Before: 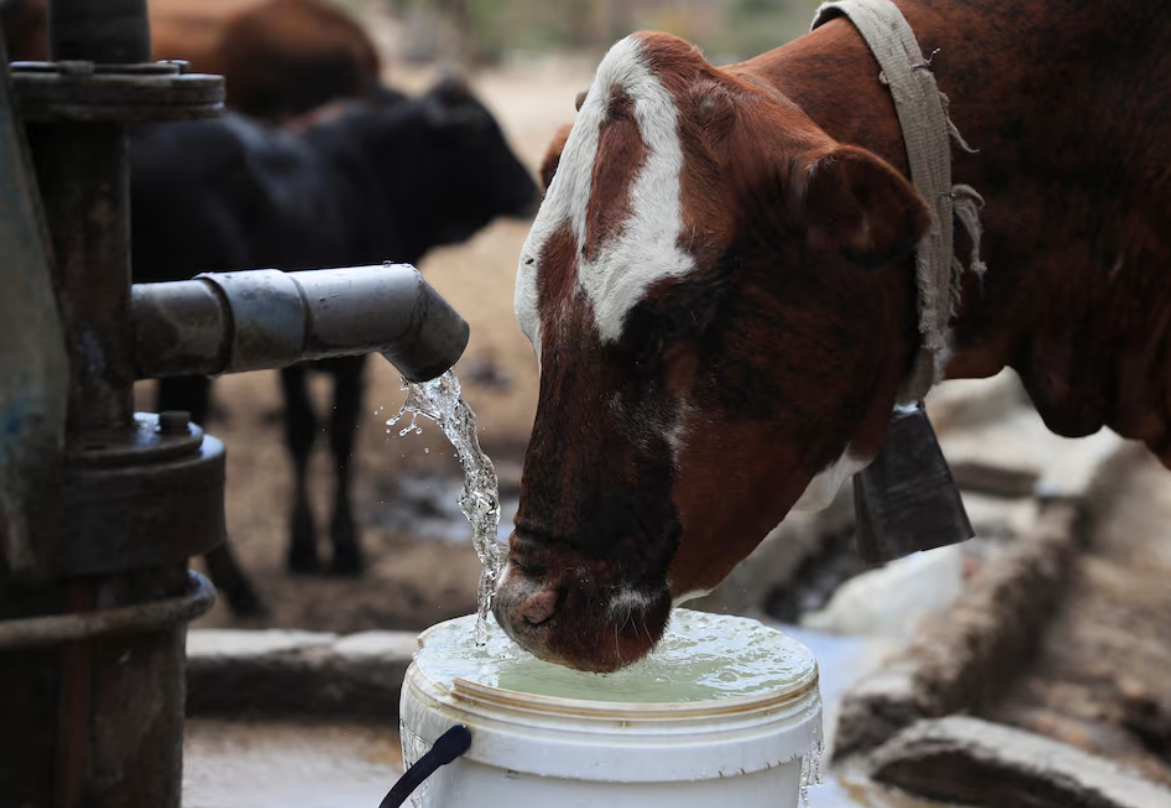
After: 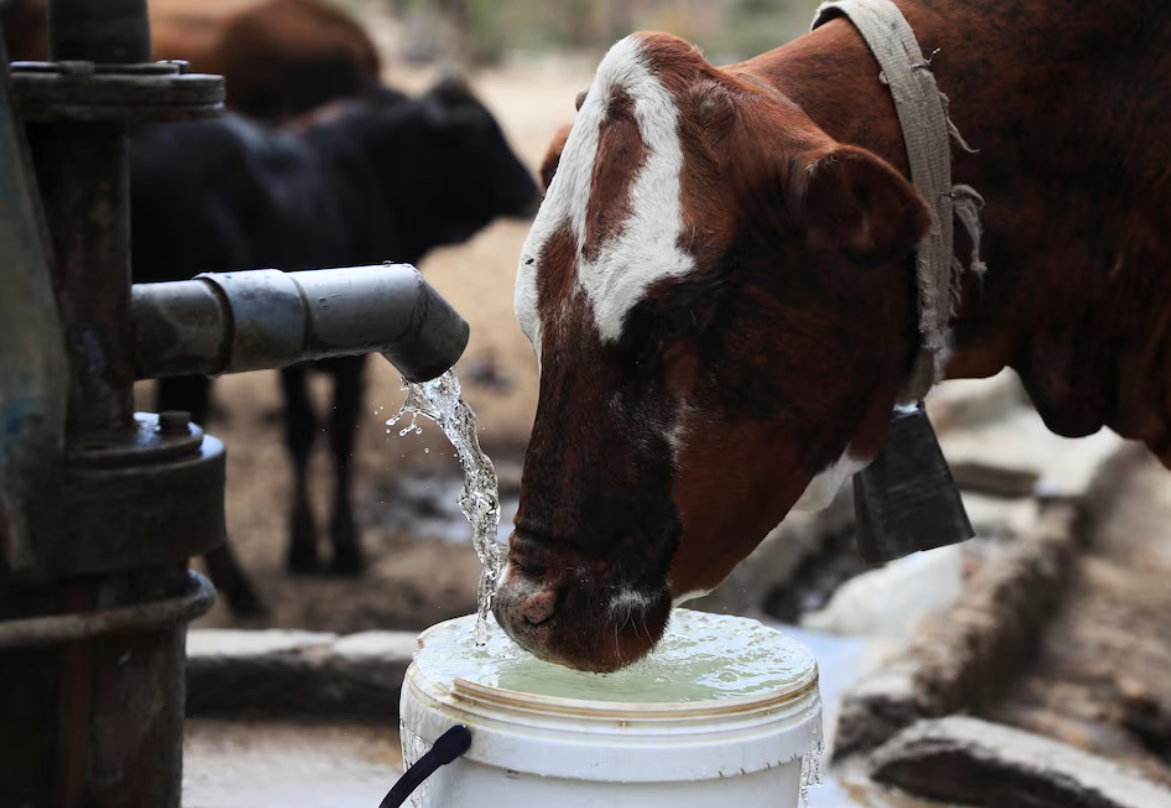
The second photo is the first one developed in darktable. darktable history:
contrast brightness saturation: contrast 0.149, brightness 0.046
